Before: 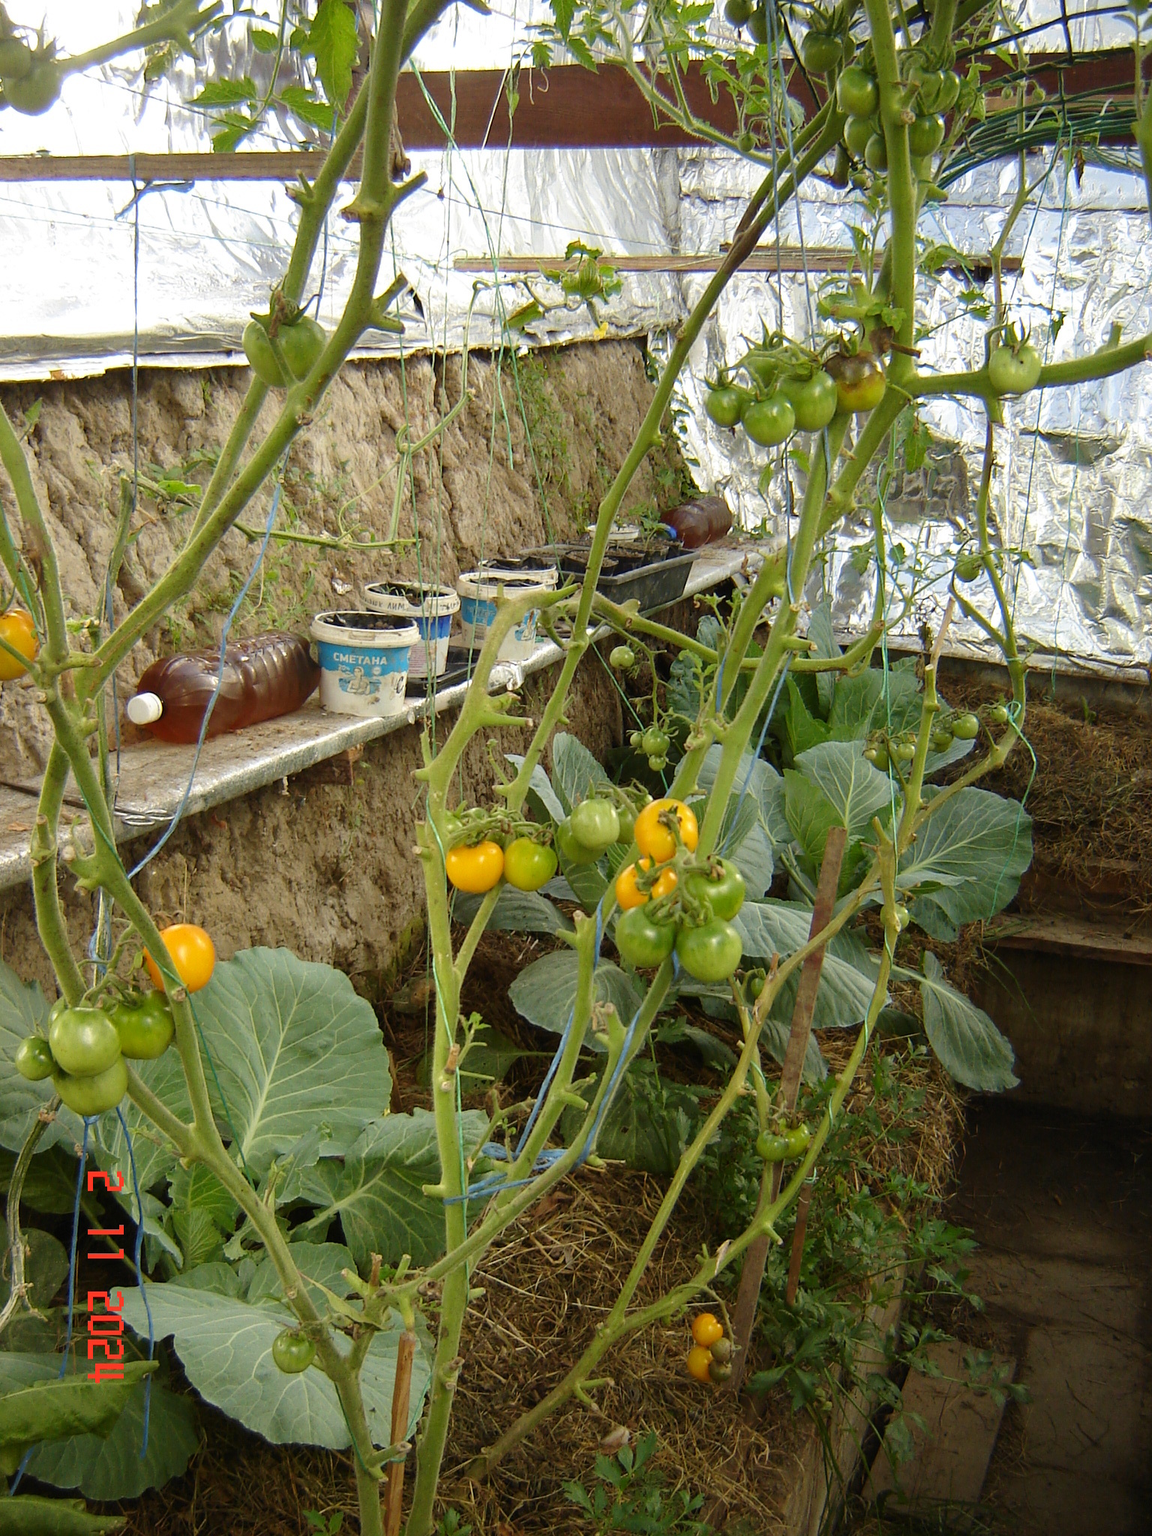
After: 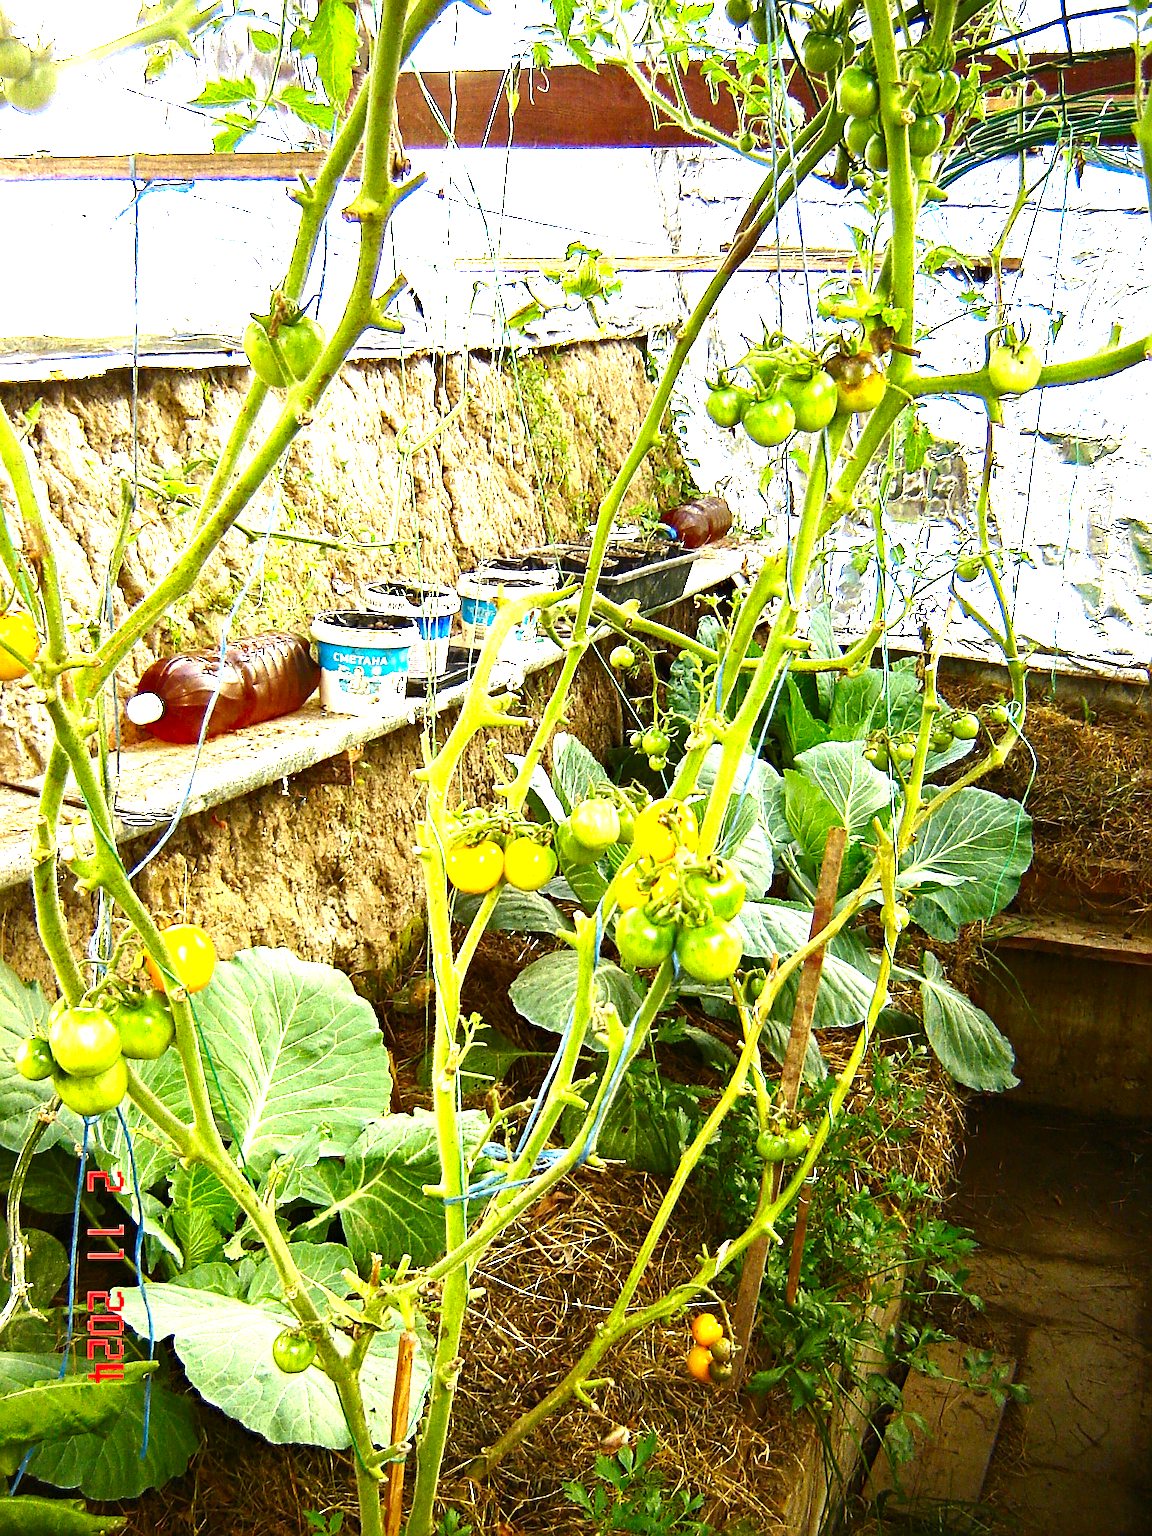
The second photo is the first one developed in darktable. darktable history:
exposure: black level correction 0, exposure 2.105 EV, compensate highlight preservation false
haze removal: strength 0.284, distance 0.253, compatibility mode true, adaptive false
sharpen: on, module defaults
contrast brightness saturation: brightness -0.254, saturation 0.201
